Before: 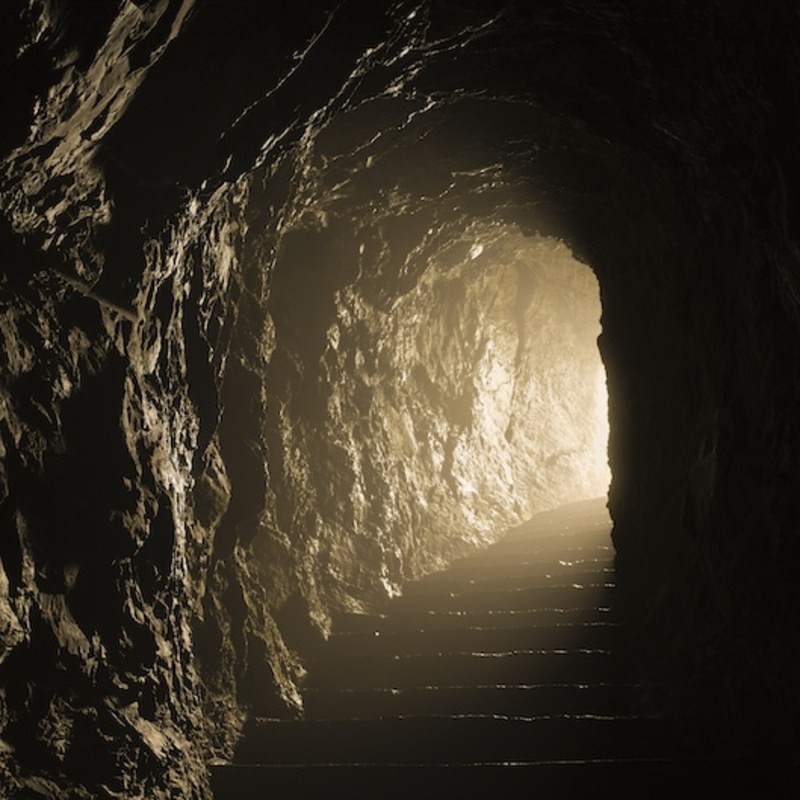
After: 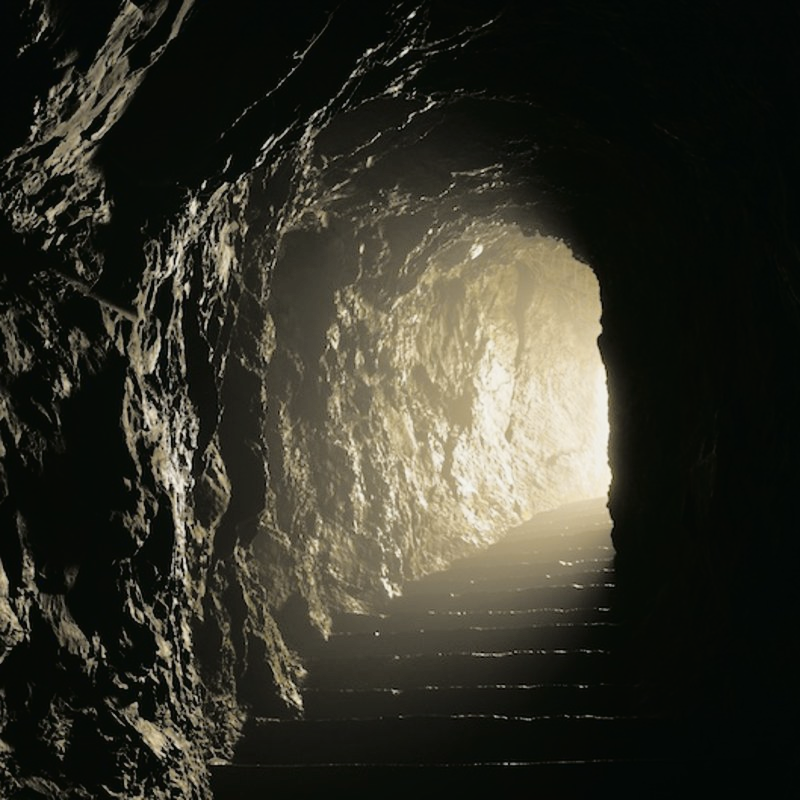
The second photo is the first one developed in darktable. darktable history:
tone curve: curves: ch0 [(0.014, 0.013) (0.088, 0.043) (0.208, 0.176) (0.257, 0.267) (0.406, 0.483) (0.489, 0.556) (0.667, 0.73) (0.793, 0.851) (0.994, 0.974)]; ch1 [(0, 0) (0.161, 0.092) (0.35, 0.33) (0.392, 0.392) (0.457, 0.467) (0.505, 0.497) (0.537, 0.518) (0.553, 0.53) (0.58, 0.567) (0.739, 0.697) (1, 1)]; ch2 [(0, 0) (0.346, 0.362) (0.448, 0.419) (0.502, 0.499) (0.533, 0.517) (0.556, 0.533) (0.629, 0.619) (0.717, 0.678) (1, 1)], color space Lab, independent channels, preserve colors none
